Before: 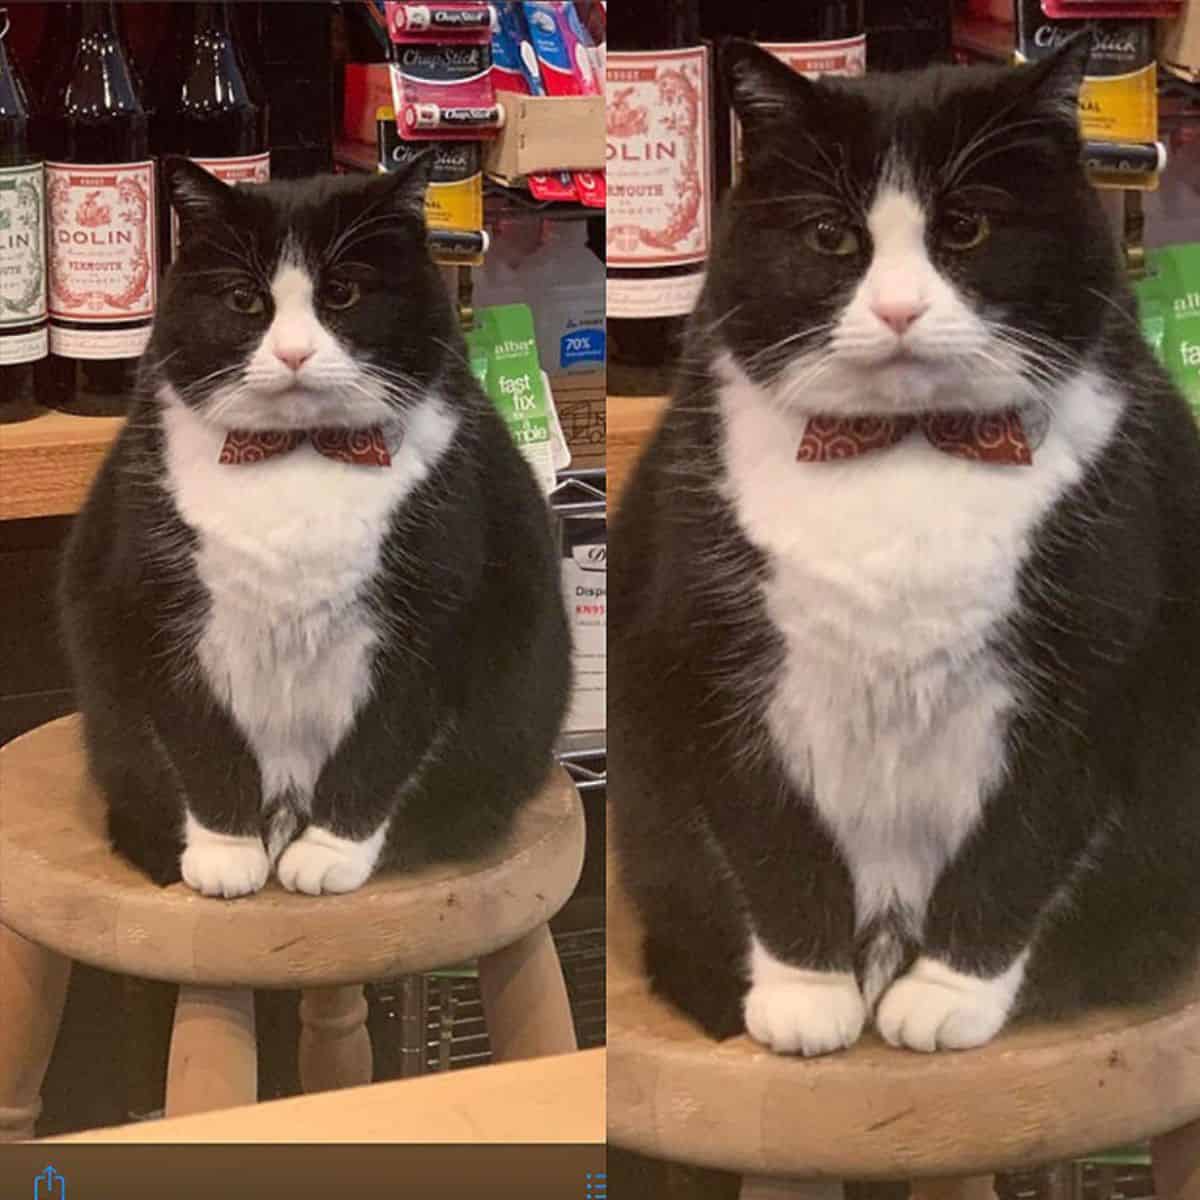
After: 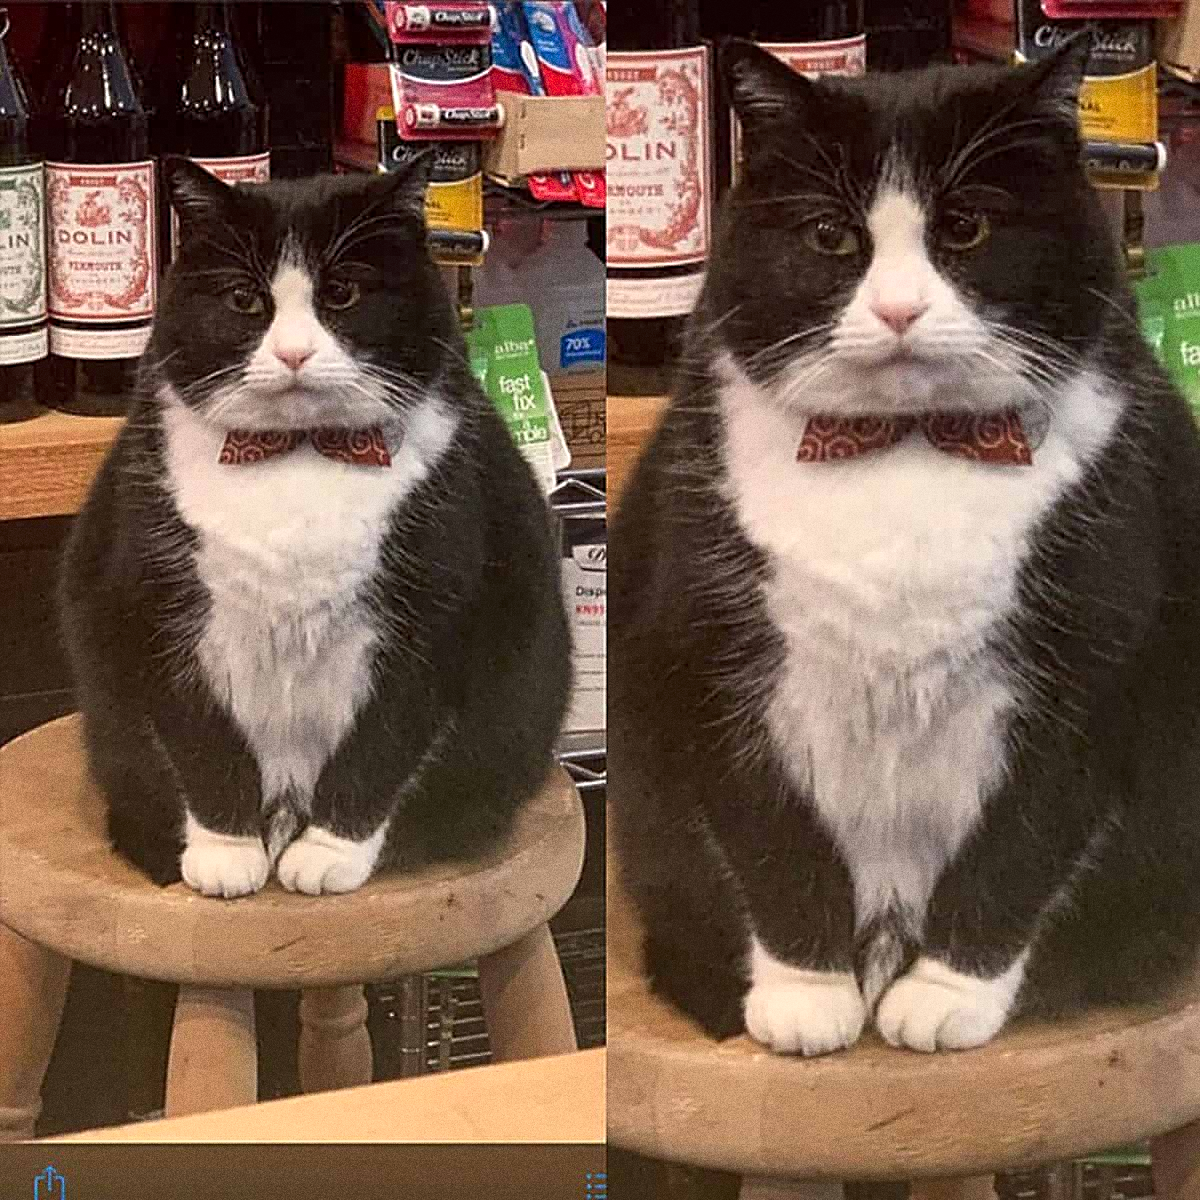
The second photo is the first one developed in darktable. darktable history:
sharpen: on, module defaults
grain: coarseness 0.09 ISO, strength 40%
local contrast: highlights 100%, shadows 100%, detail 120%, midtone range 0.2
shadows and highlights: shadows 0, highlights 40
